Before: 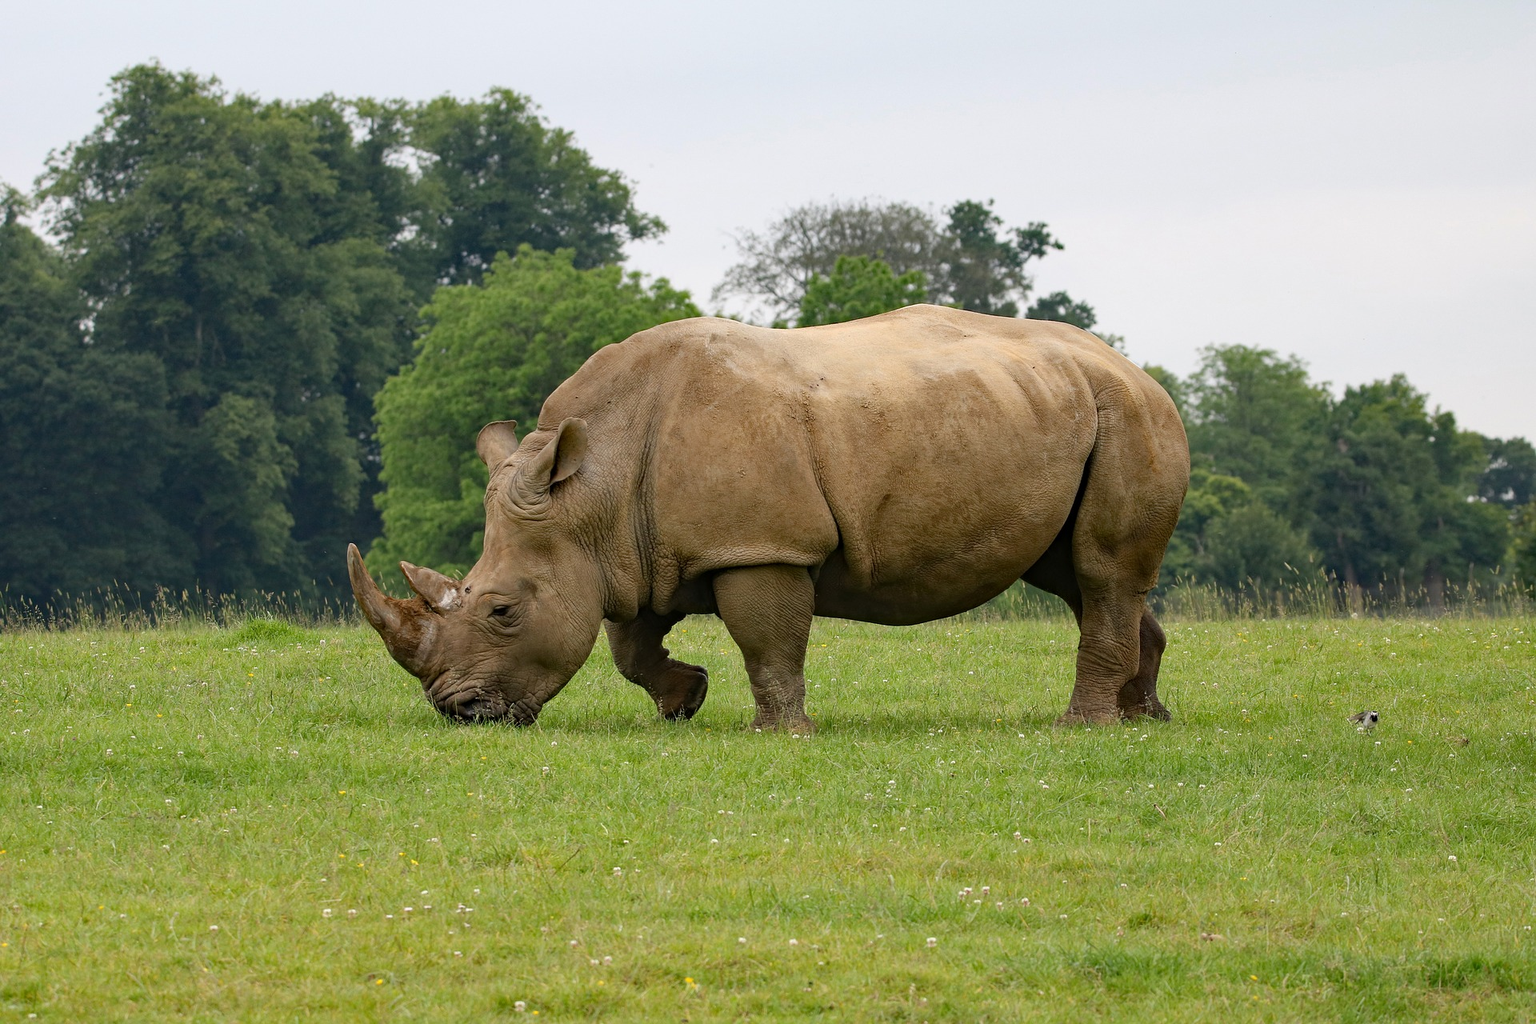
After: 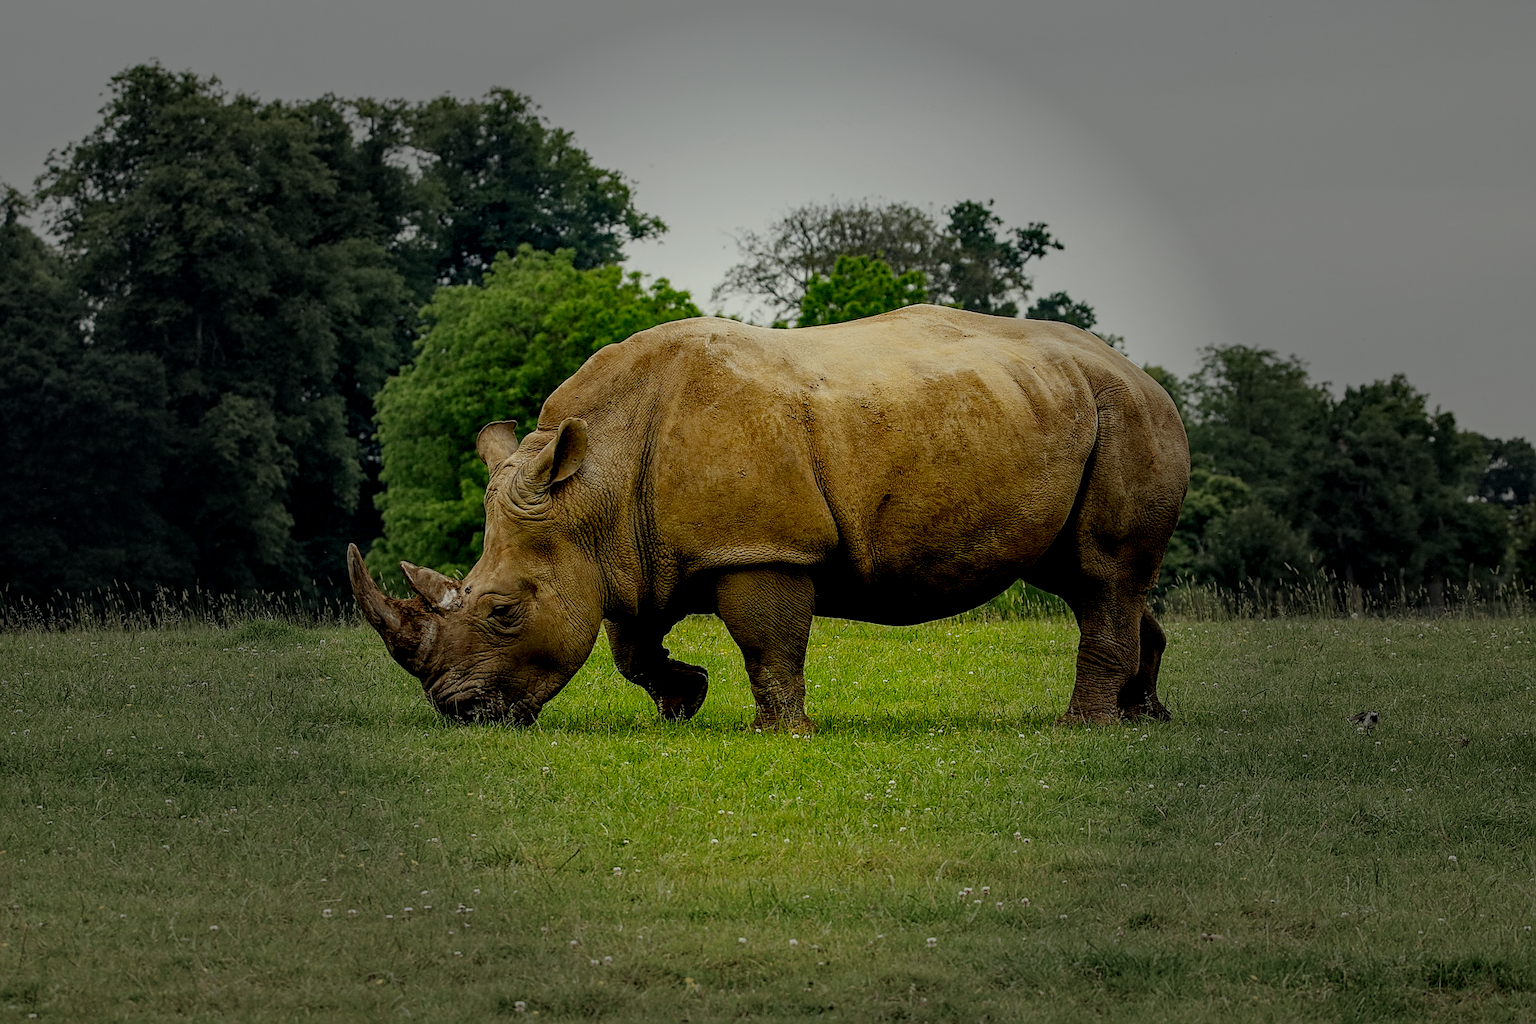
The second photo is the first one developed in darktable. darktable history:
exposure: compensate highlight preservation false
color balance rgb: perceptual saturation grading › global saturation 20%, global vibrance 20%
vignetting: fall-off start 31.28%, fall-off radius 34.64%, brightness -0.575
color correction: highlights a* -4.28, highlights b* 6.53
filmic rgb: middle gray luminance 29%, black relative exposure -10.3 EV, white relative exposure 5.5 EV, threshold 6 EV, target black luminance 0%, hardness 3.95, latitude 2.04%, contrast 1.132, highlights saturation mix 5%, shadows ↔ highlights balance 15.11%, preserve chrominance no, color science v3 (2019), use custom middle-gray values true, iterations of high-quality reconstruction 0, enable highlight reconstruction true
sharpen: on, module defaults
local contrast: highlights 61%, detail 143%, midtone range 0.428
